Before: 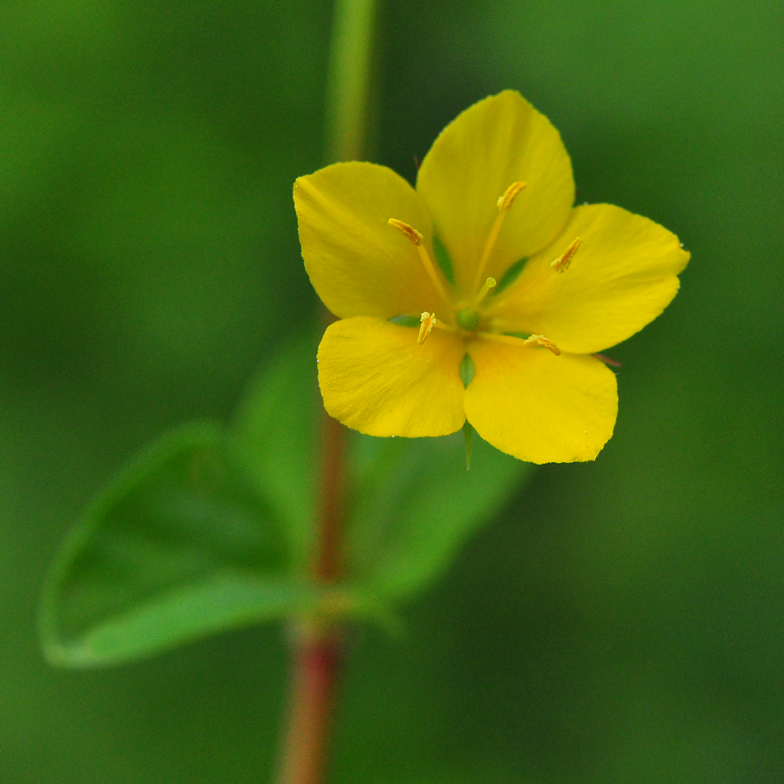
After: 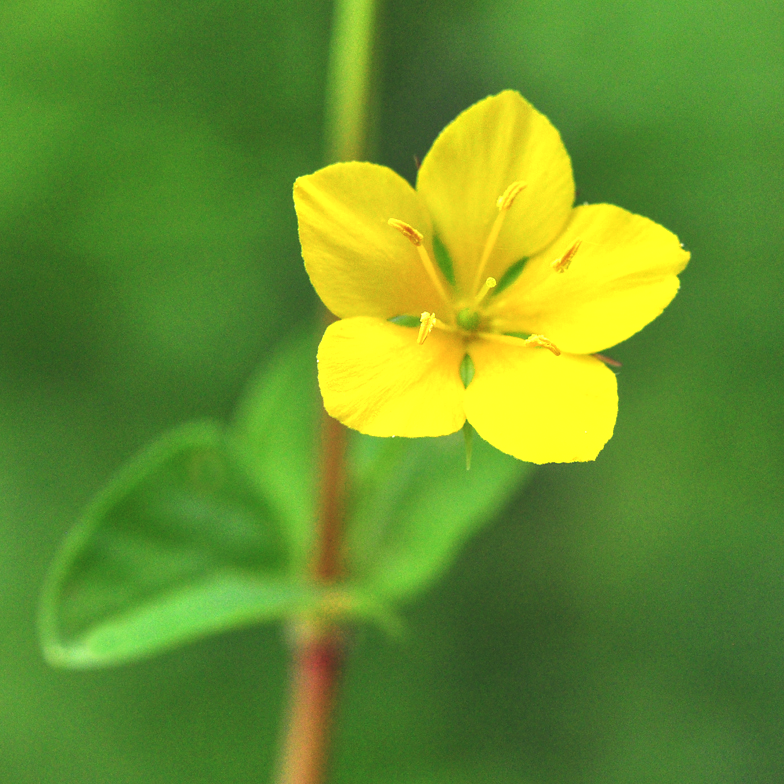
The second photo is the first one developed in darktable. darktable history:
exposure: black level correction -0.006, exposure 1 EV, compensate highlight preservation false
local contrast: on, module defaults
